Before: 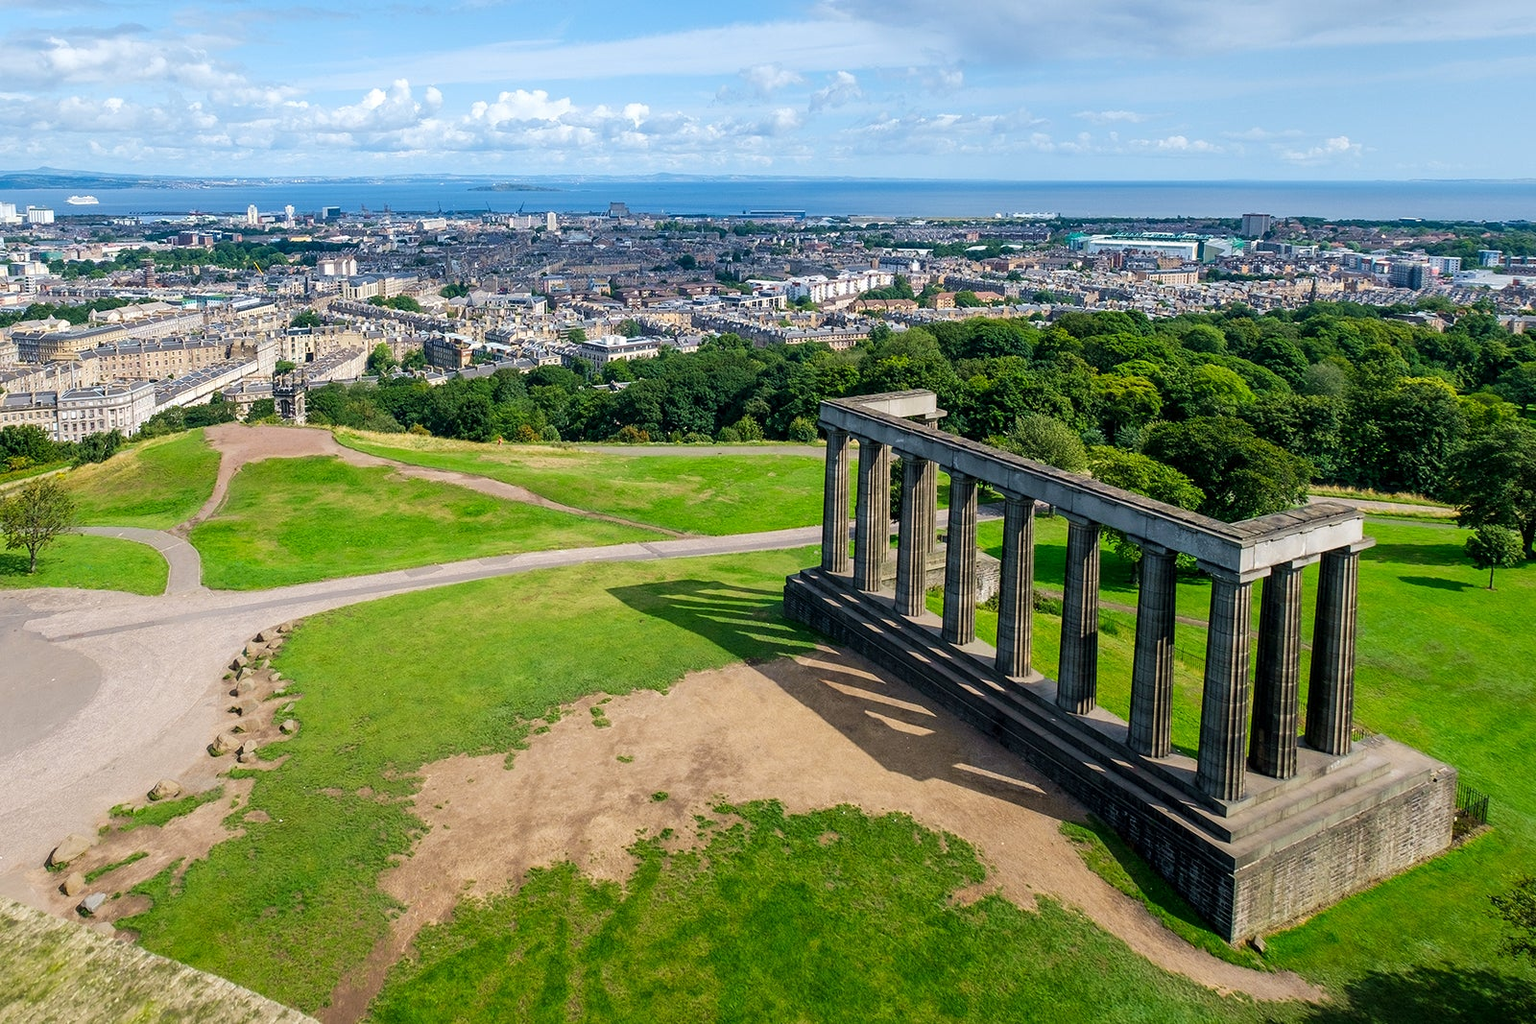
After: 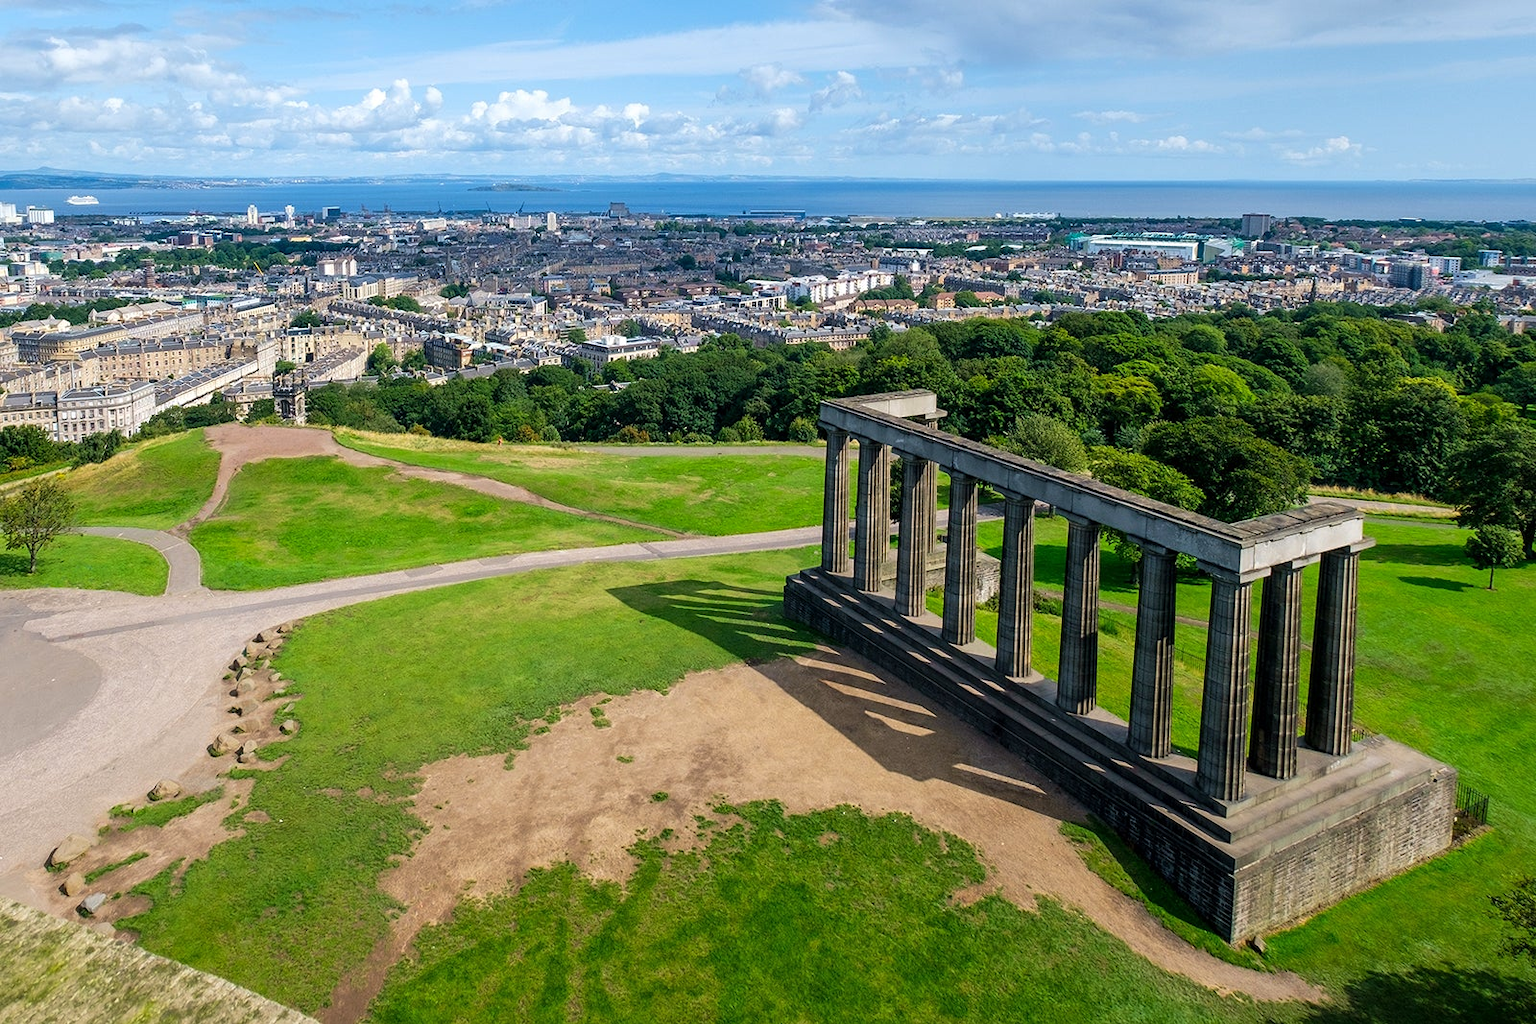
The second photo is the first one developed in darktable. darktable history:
tone equalizer: on, module defaults
base curve: curves: ch0 [(0, 0) (0.303, 0.277) (1, 1)], preserve colors none
